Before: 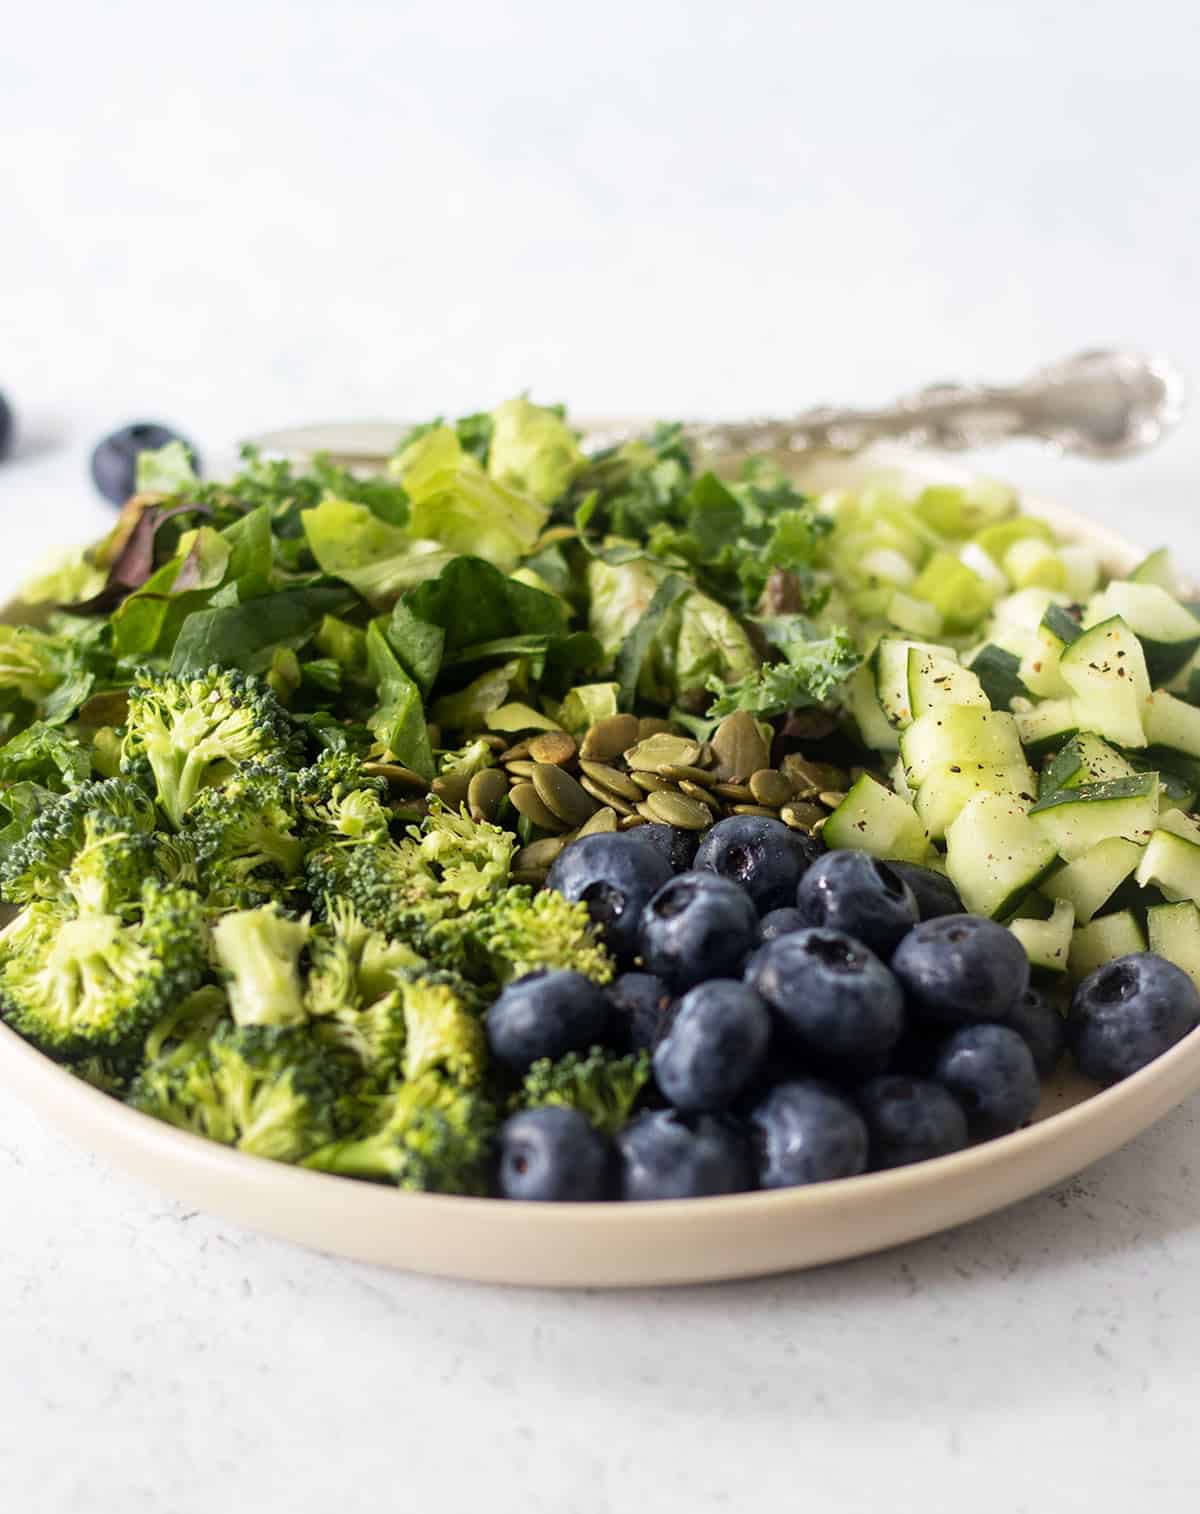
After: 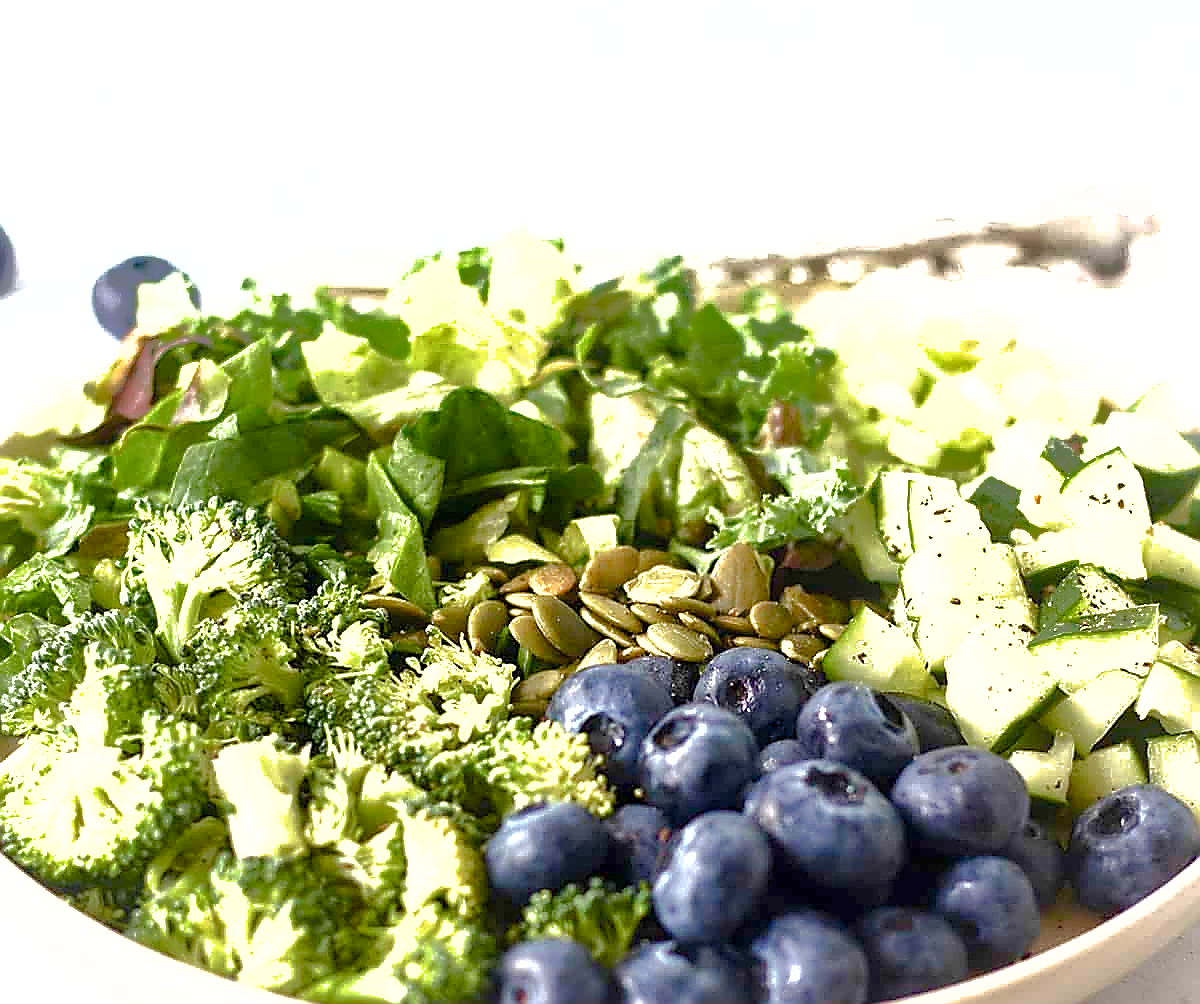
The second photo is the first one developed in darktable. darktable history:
exposure: black level correction 0, exposure 1.103 EV, compensate exposure bias true, compensate highlight preservation false
sharpen: radius 1.36, amount 1.255, threshold 0.75
color balance rgb: linear chroma grading › shadows 31.601%, linear chroma grading › global chroma -1.977%, linear chroma grading › mid-tones 3.835%, perceptual saturation grading › global saturation 20%, perceptual saturation grading › highlights -49.431%, perceptual saturation grading › shadows 26.004%, global vibrance 11.929%
shadows and highlights: shadows 39.23, highlights -59.66
crop: top 11.155%, bottom 22.484%
